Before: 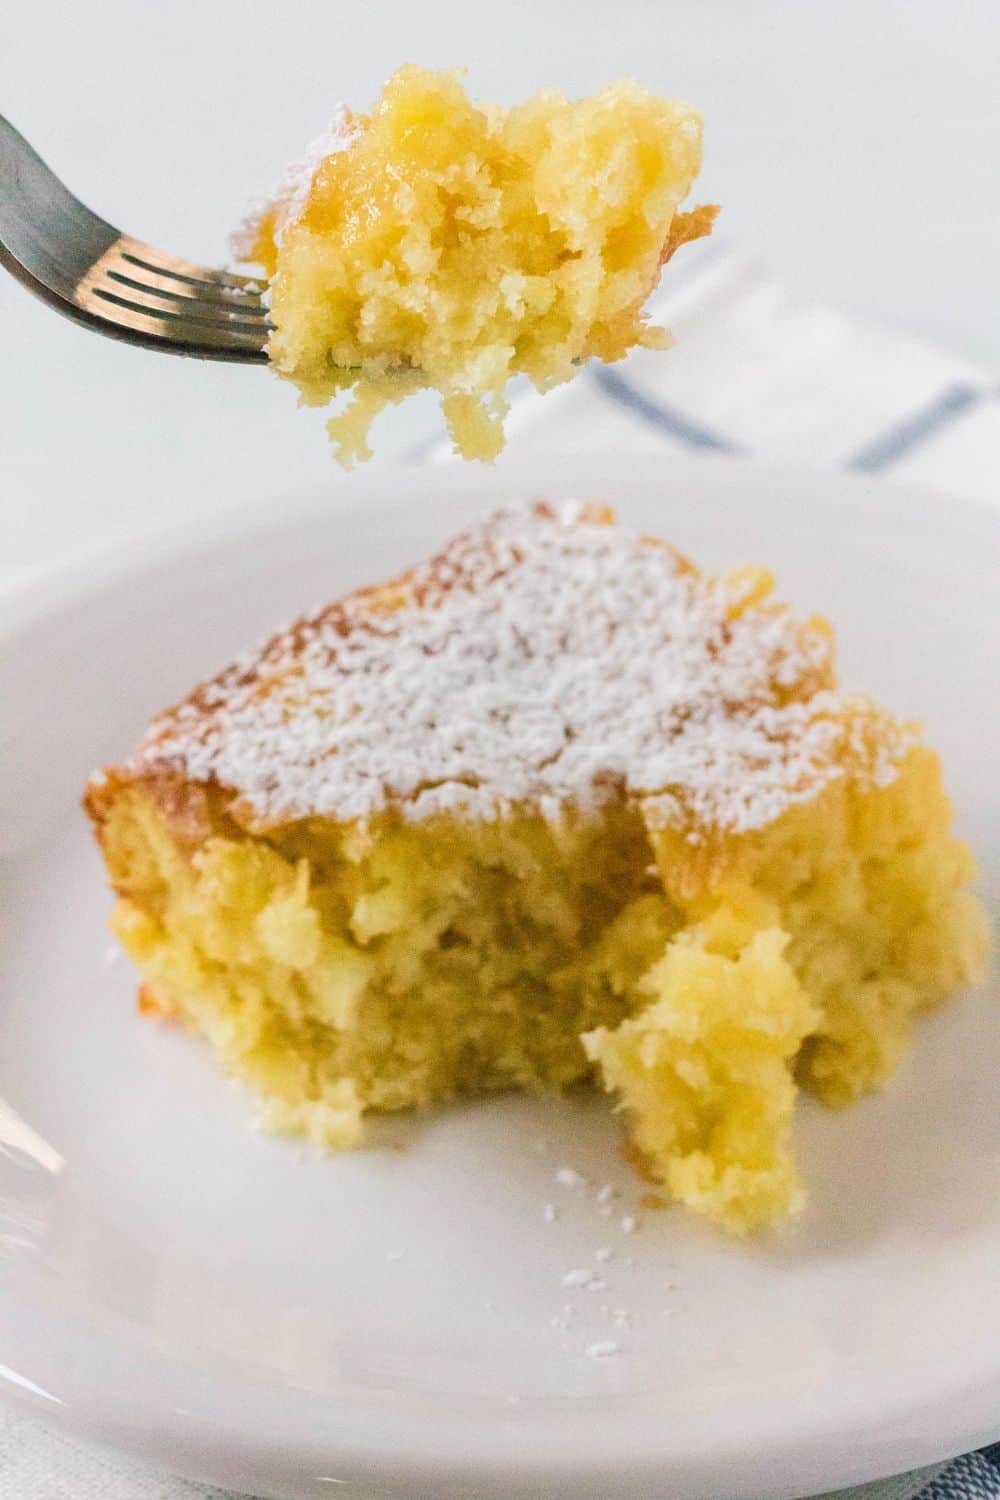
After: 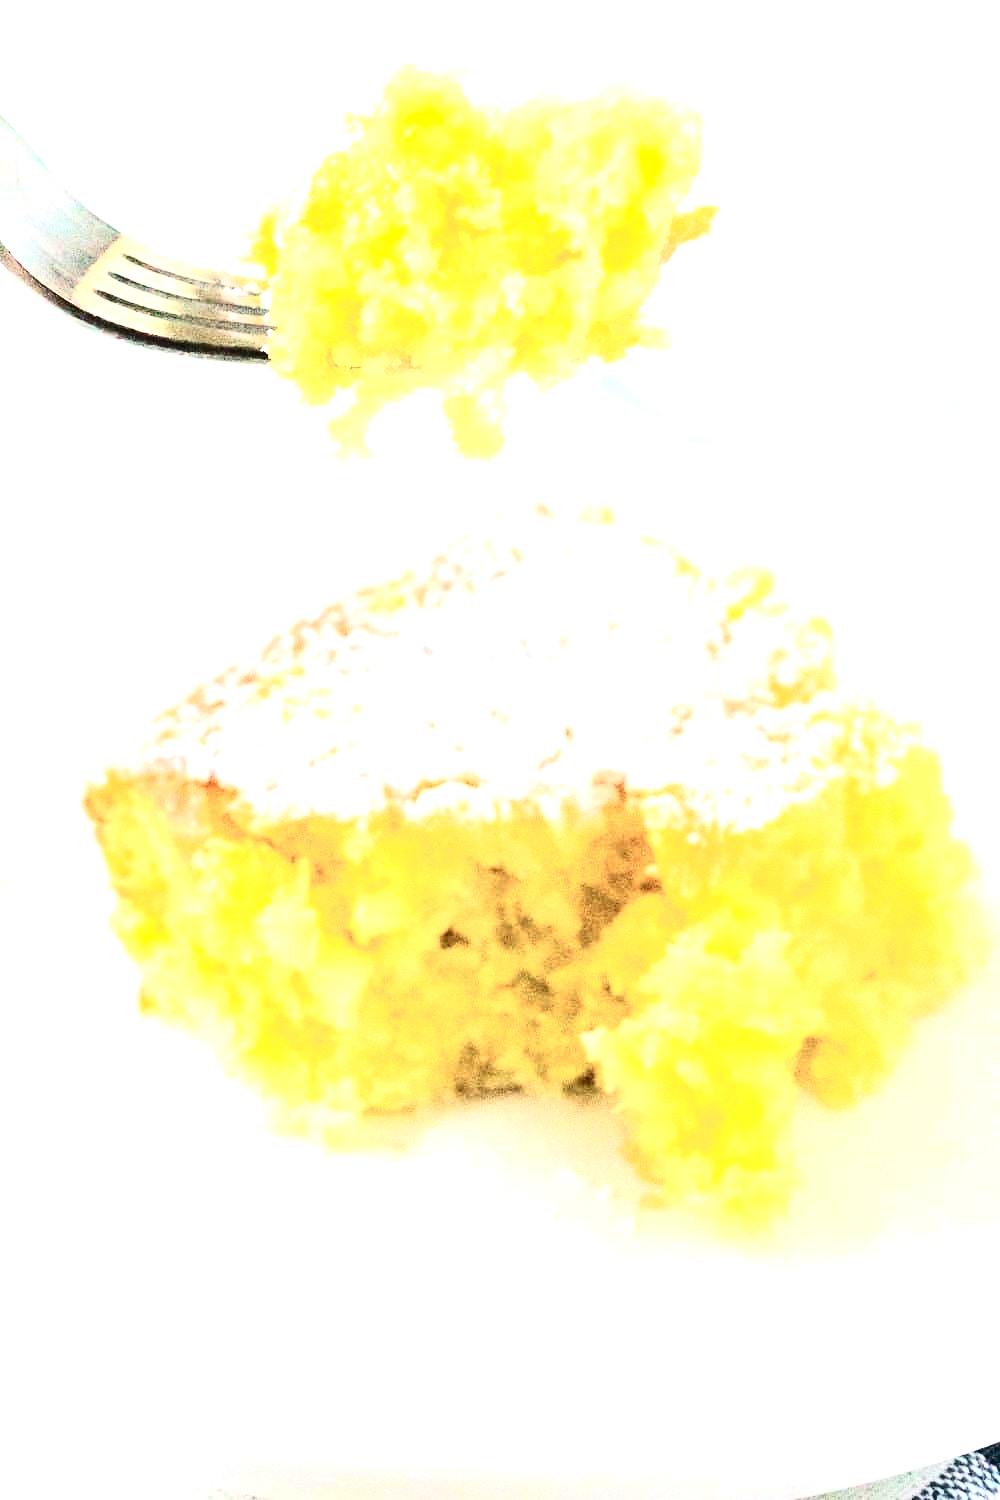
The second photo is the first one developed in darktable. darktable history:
contrast brightness saturation: contrast 0.5, saturation -0.1
exposure: black level correction 0, exposure 1.741 EV, compensate exposure bias true, compensate highlight preservation false
